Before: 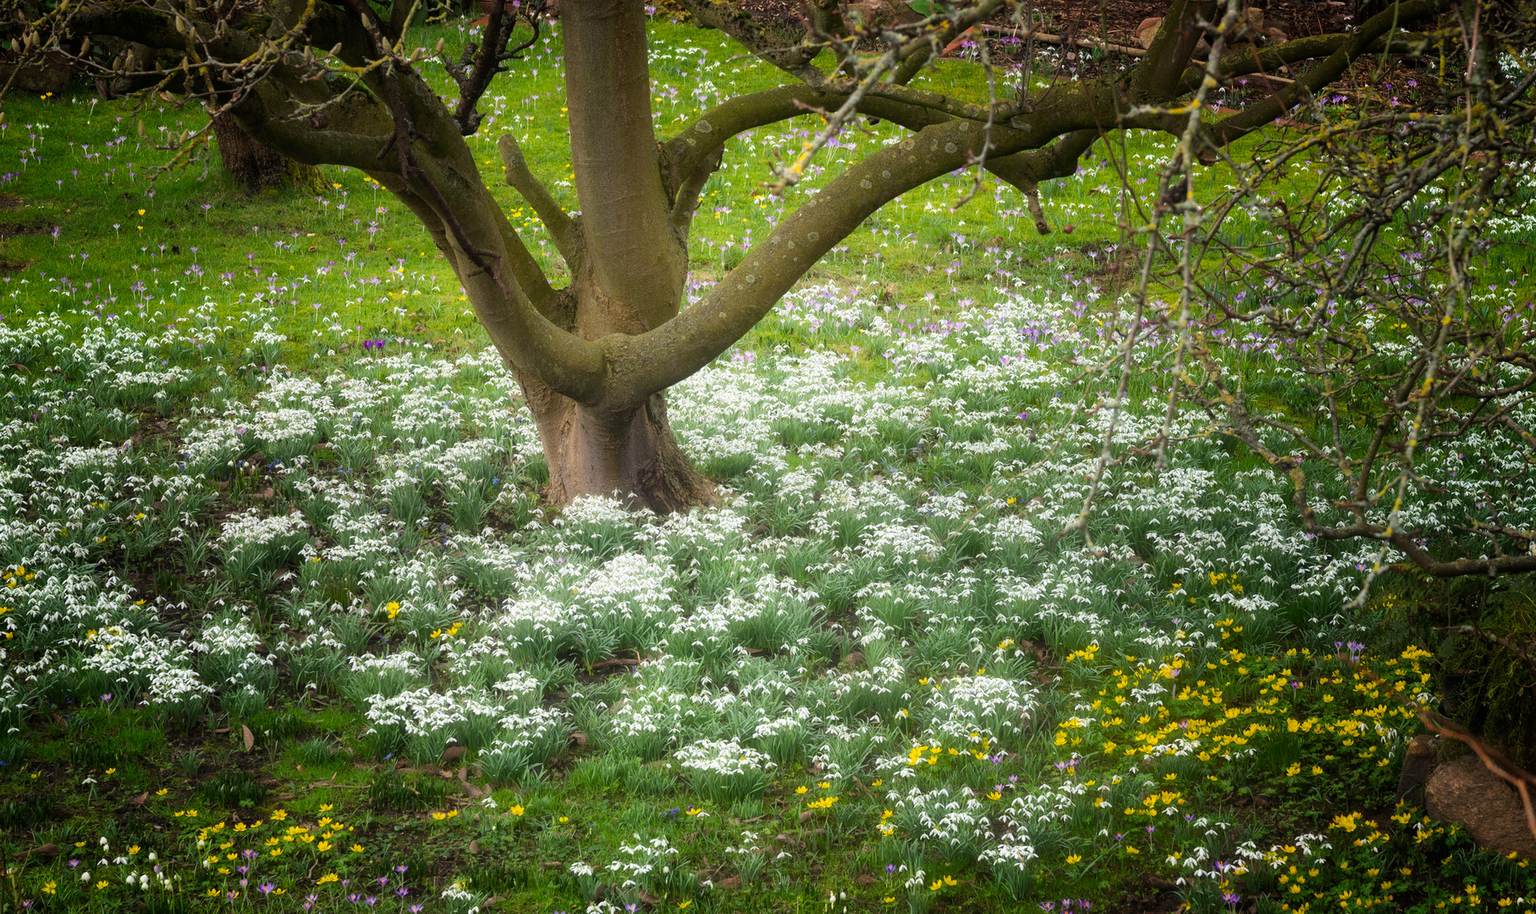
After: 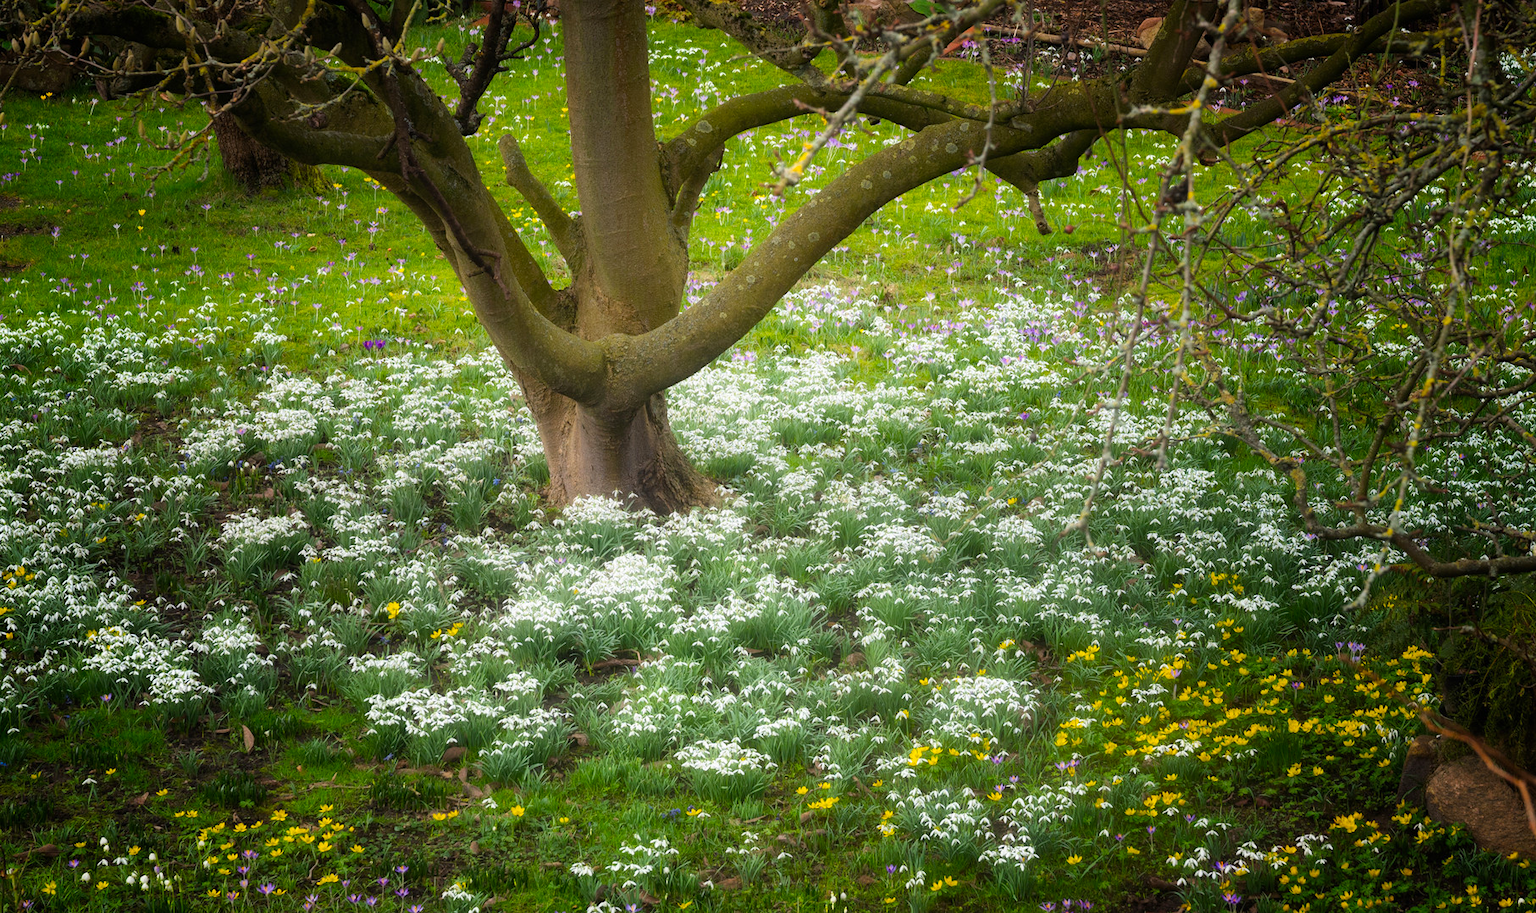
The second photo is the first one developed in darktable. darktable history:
color balance: output saturation 110%
